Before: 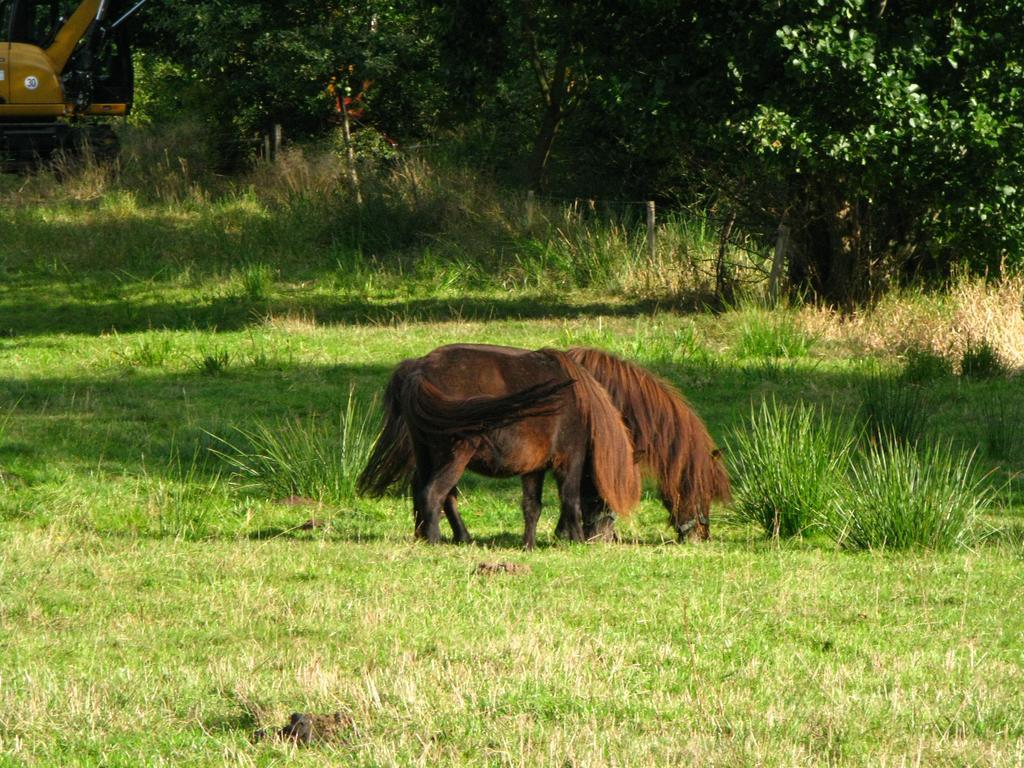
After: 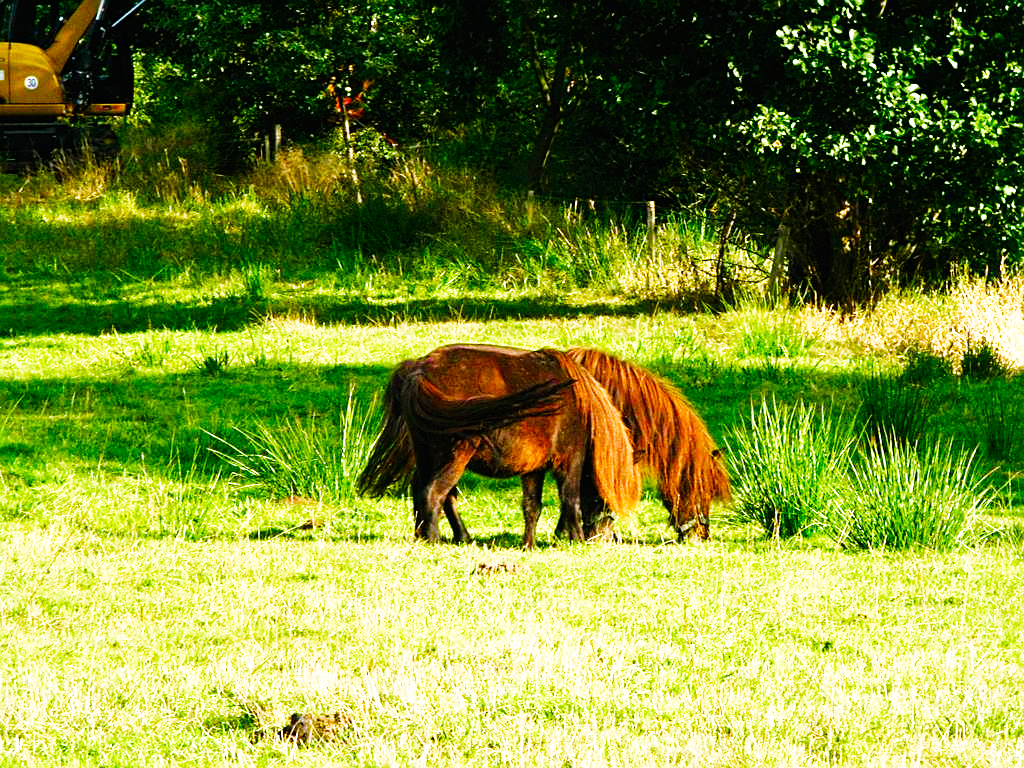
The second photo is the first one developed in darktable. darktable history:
sharpen: on, module defaults
color balance rgb: perceptual saturation grading › global saturation 20%, perceptual saturation grading › highlights -50.059%, perceptual saturation grading › shadows 30.201%, global vibrance 44.278%
base curve: curves: ch0 [(0, 0) (0.007, 0.004) (0.027, 0.03) (0.046, 0.07) (0.207, 0.54) (0.442, 0.872) (0.673, 0.972) (1, 1)], preserve colors none
